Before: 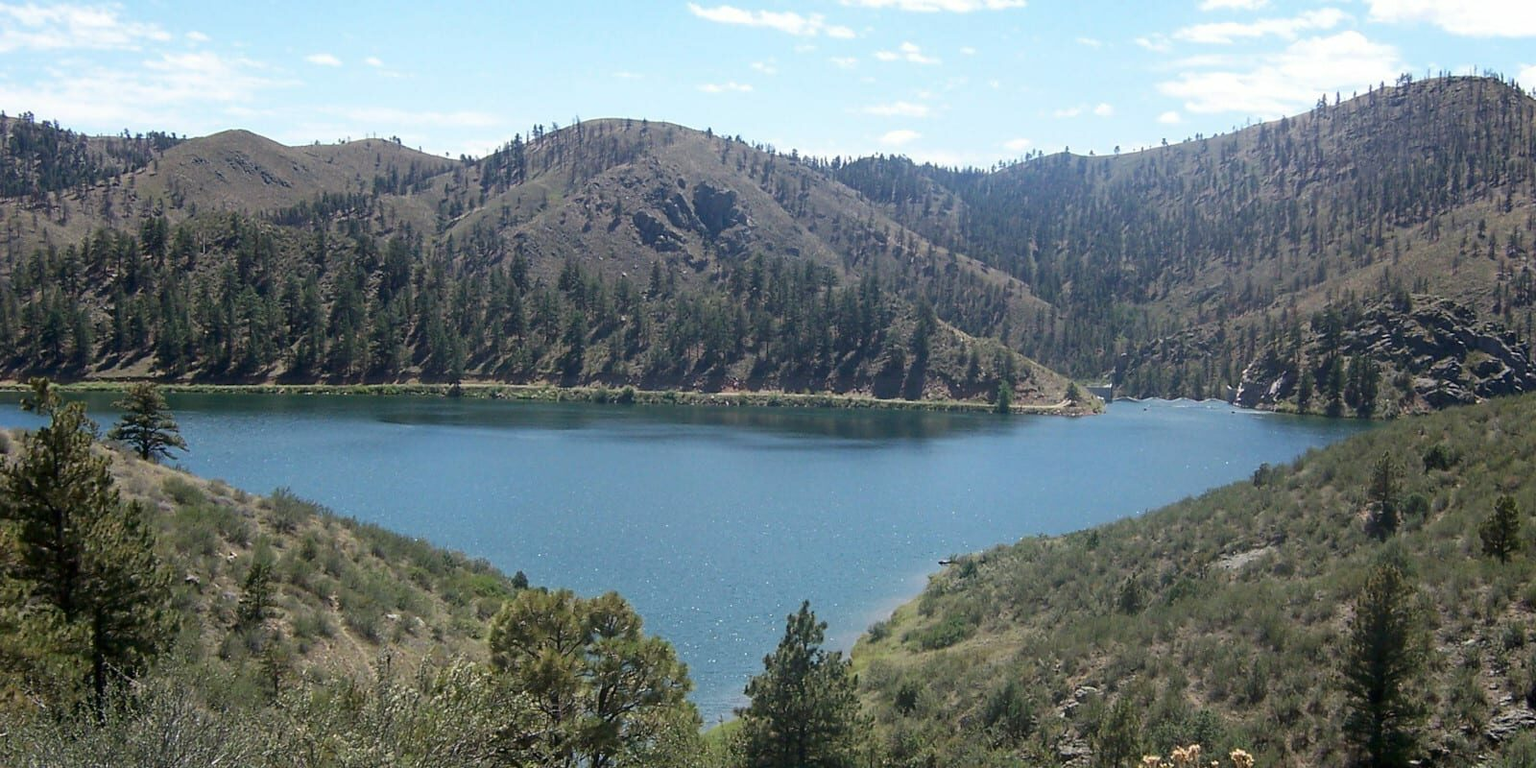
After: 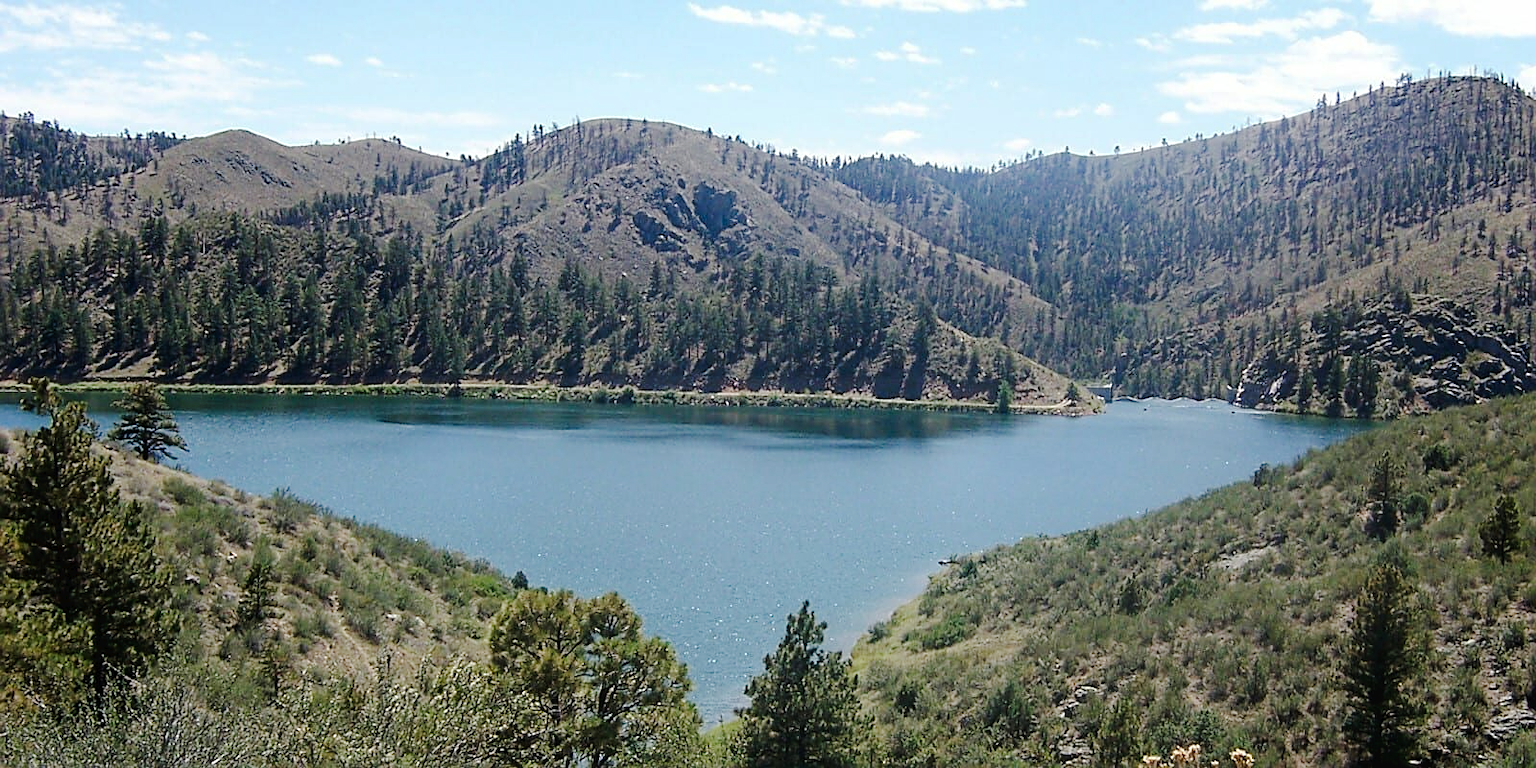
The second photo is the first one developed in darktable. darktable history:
tone curve: curves: ch0 [(0, 0) (0.003, 0.019) (0.011, 0.02) (0.025, 0.019) (0.044, 0.027) (0.069, 0.038) (0.1, 0.056) (0.136, 0.089) (0.177, 0.137) (0.224, 0.187) (0.277, 0.259) (0.335, 0.343) (0.399, 0.437) (0.468, 0.532) (0.543, 0.613) (0.623, 0.685) (0.709, 0.752) (0.801, 0.822) (0.898, 0.9) (1, 1)], preserve colors none
sharpen: amount 0.55
